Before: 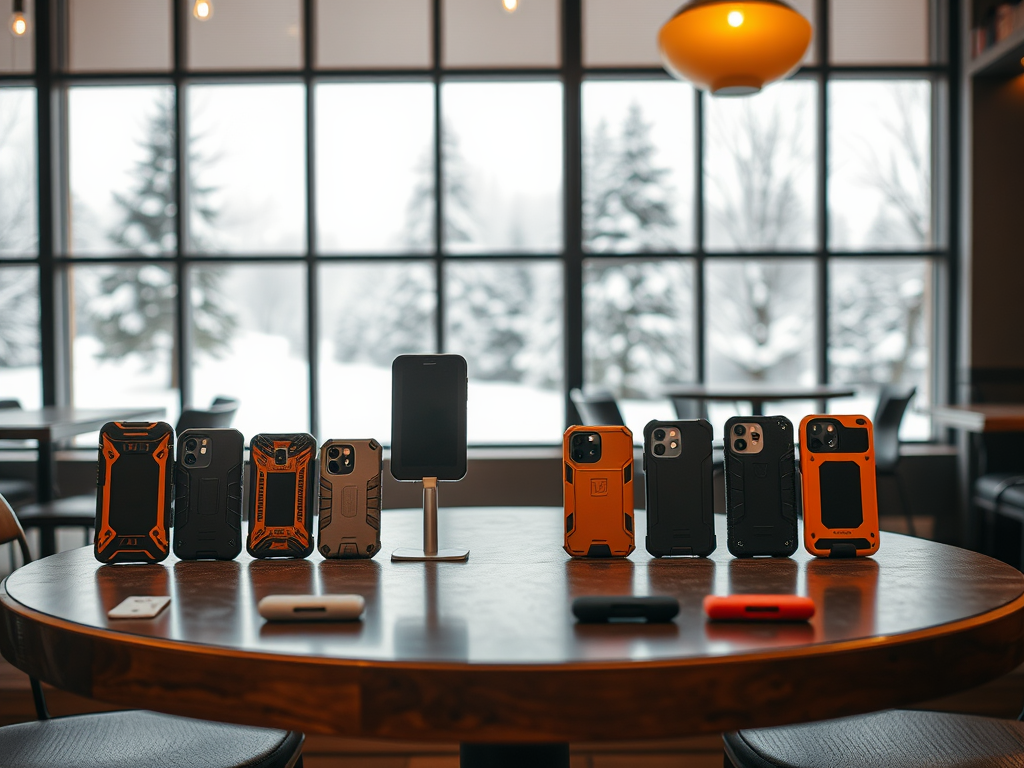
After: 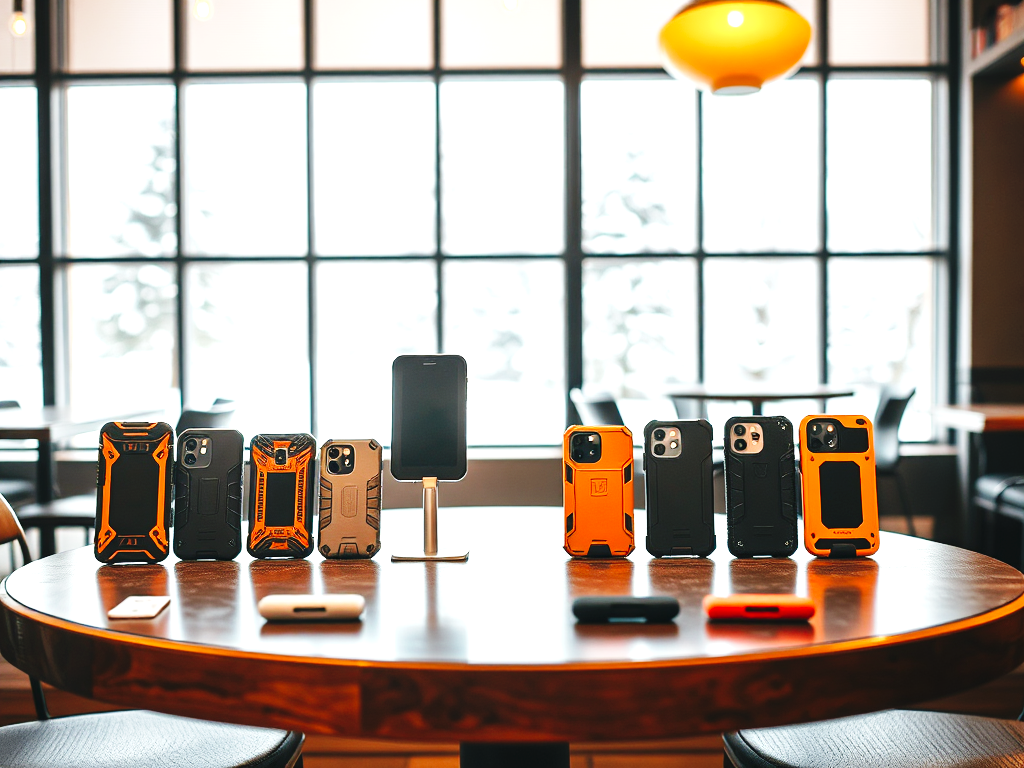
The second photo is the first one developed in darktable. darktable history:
exposure: black level correction -0.002, exposure 1.338 EV, compensate exposure bias true, compensate highlight preservation false
base curve: curves: ch0 [(0, 0) (0.036, 0.025) (0.121, 0.166) (0.206, 0.329) (0.605, 0.79) (1, 1)], preserve colors none
